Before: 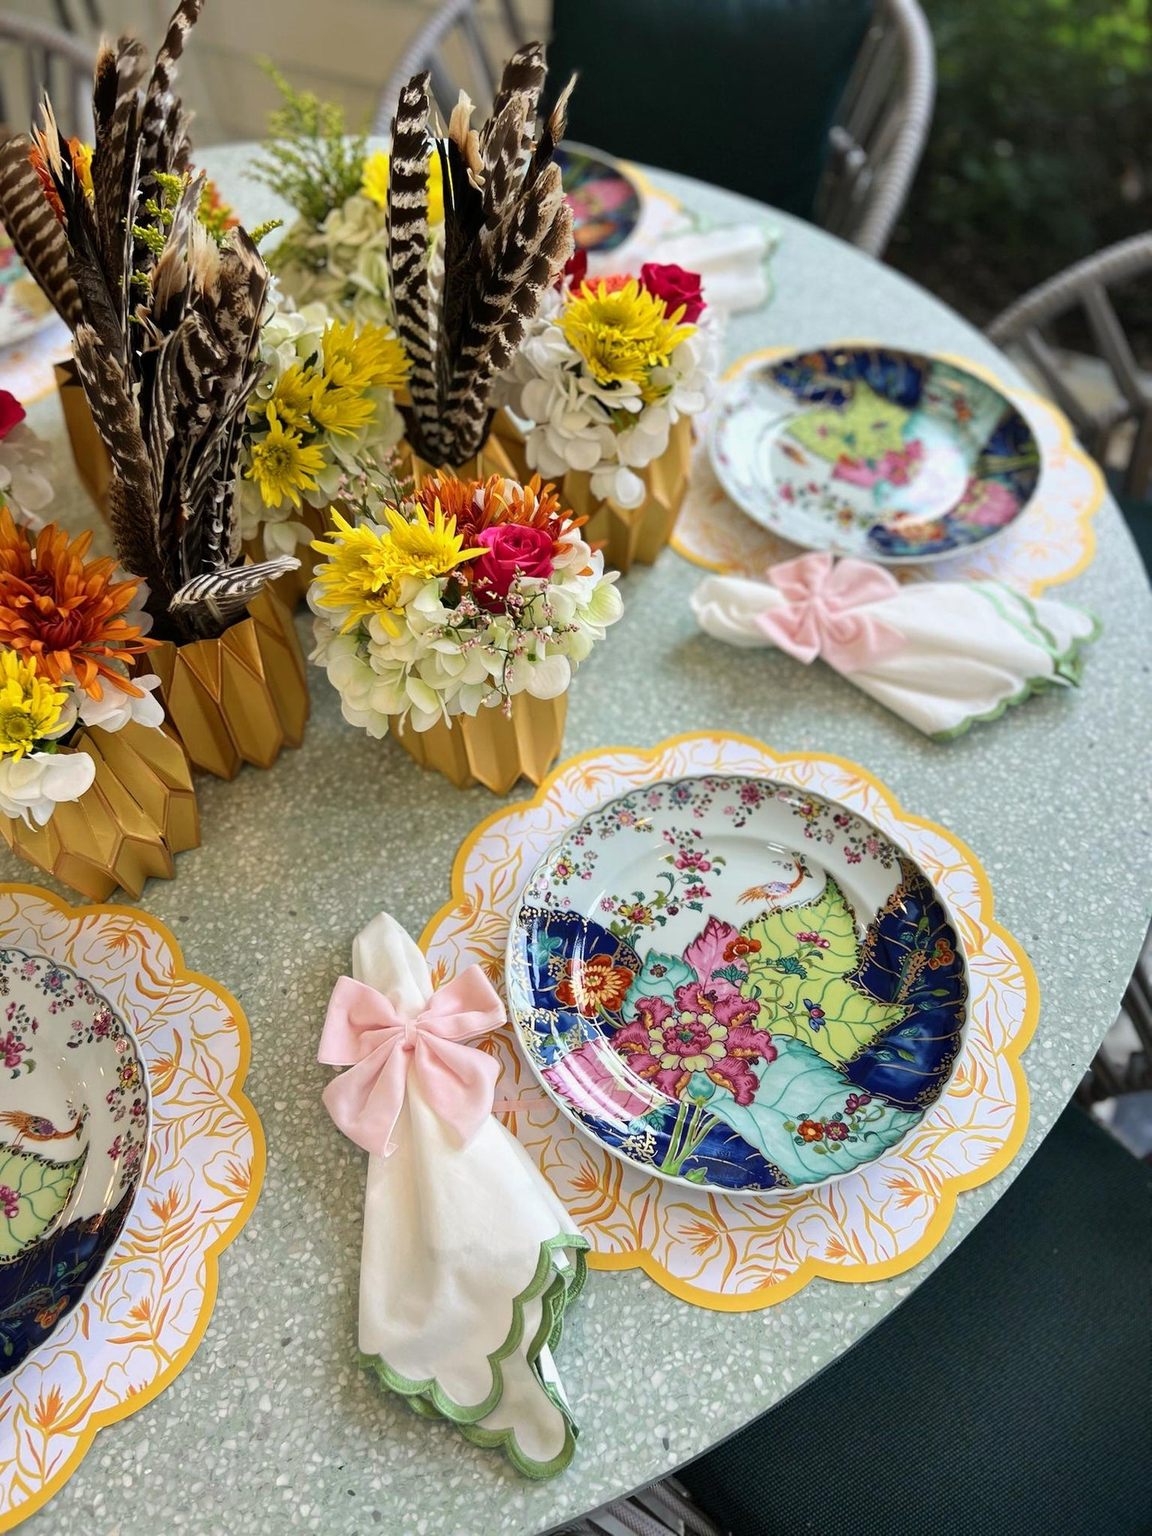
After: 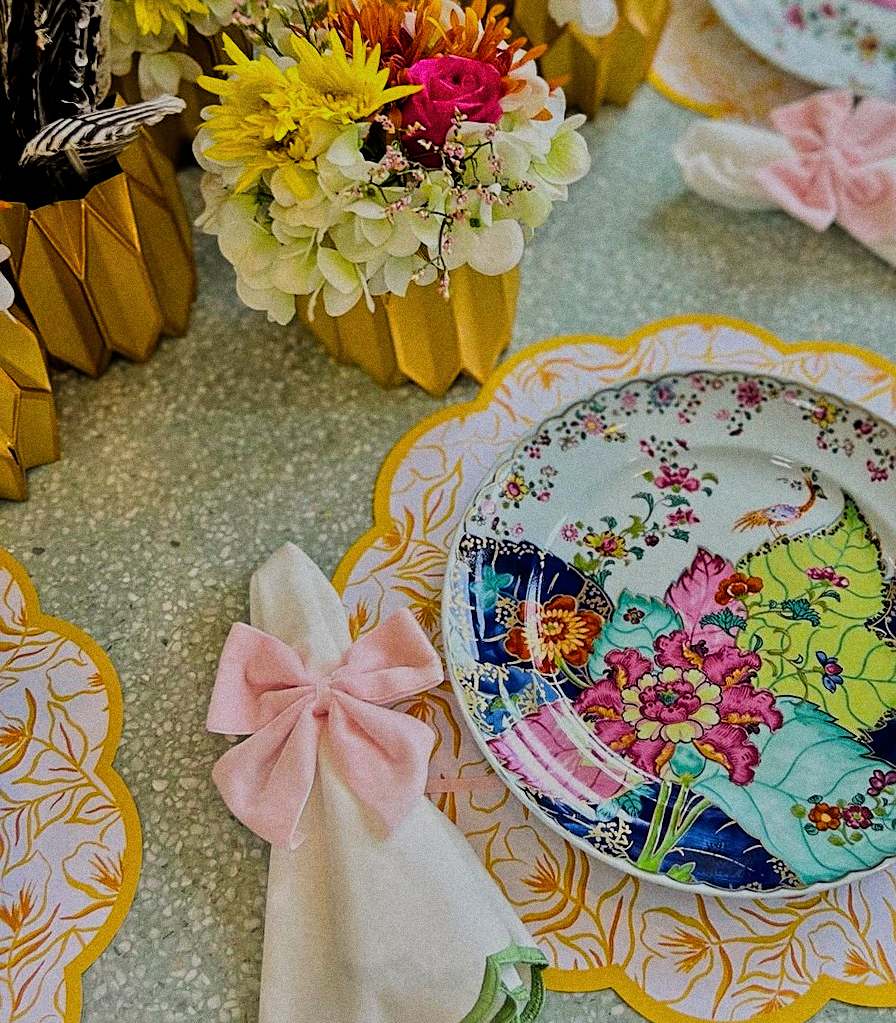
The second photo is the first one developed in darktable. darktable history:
grain: coarseness 0.09 ISO, strength 40%
filmic rgb: black relative exposure -5 EV, hardness 2.88, contrast 1.3, highlights saturation mix -30%
shadows and highlights: radius 334.93, shadows 63.48, highlights 6.06, compress 87.7%, highlights color adjustment 39.73%, soften with gaussian
color balance rgb: perceptual saturation grading › global saturation 30%, global vibrance 20%
sharpen: on, module defaults
crop: left 13.312%, top 31.28%, right 24.627%, bottom 15.582%
tone equalizer: -8 EV -0.002 EV, -7 EV 0.005 EV, -6 EV -0.008 EV, -5 EV 0.007 EV, -4 EV -0.042 EV, -3 EV -0.233 EV, -2 EV -0.662 EV, -1 EV -0.983 EV, +0 EV -0.969 EV, smoothing diameter 2%, edges refinement/feathering 20, mask exposure compensation -1.57 EV, filter diffusion 5
